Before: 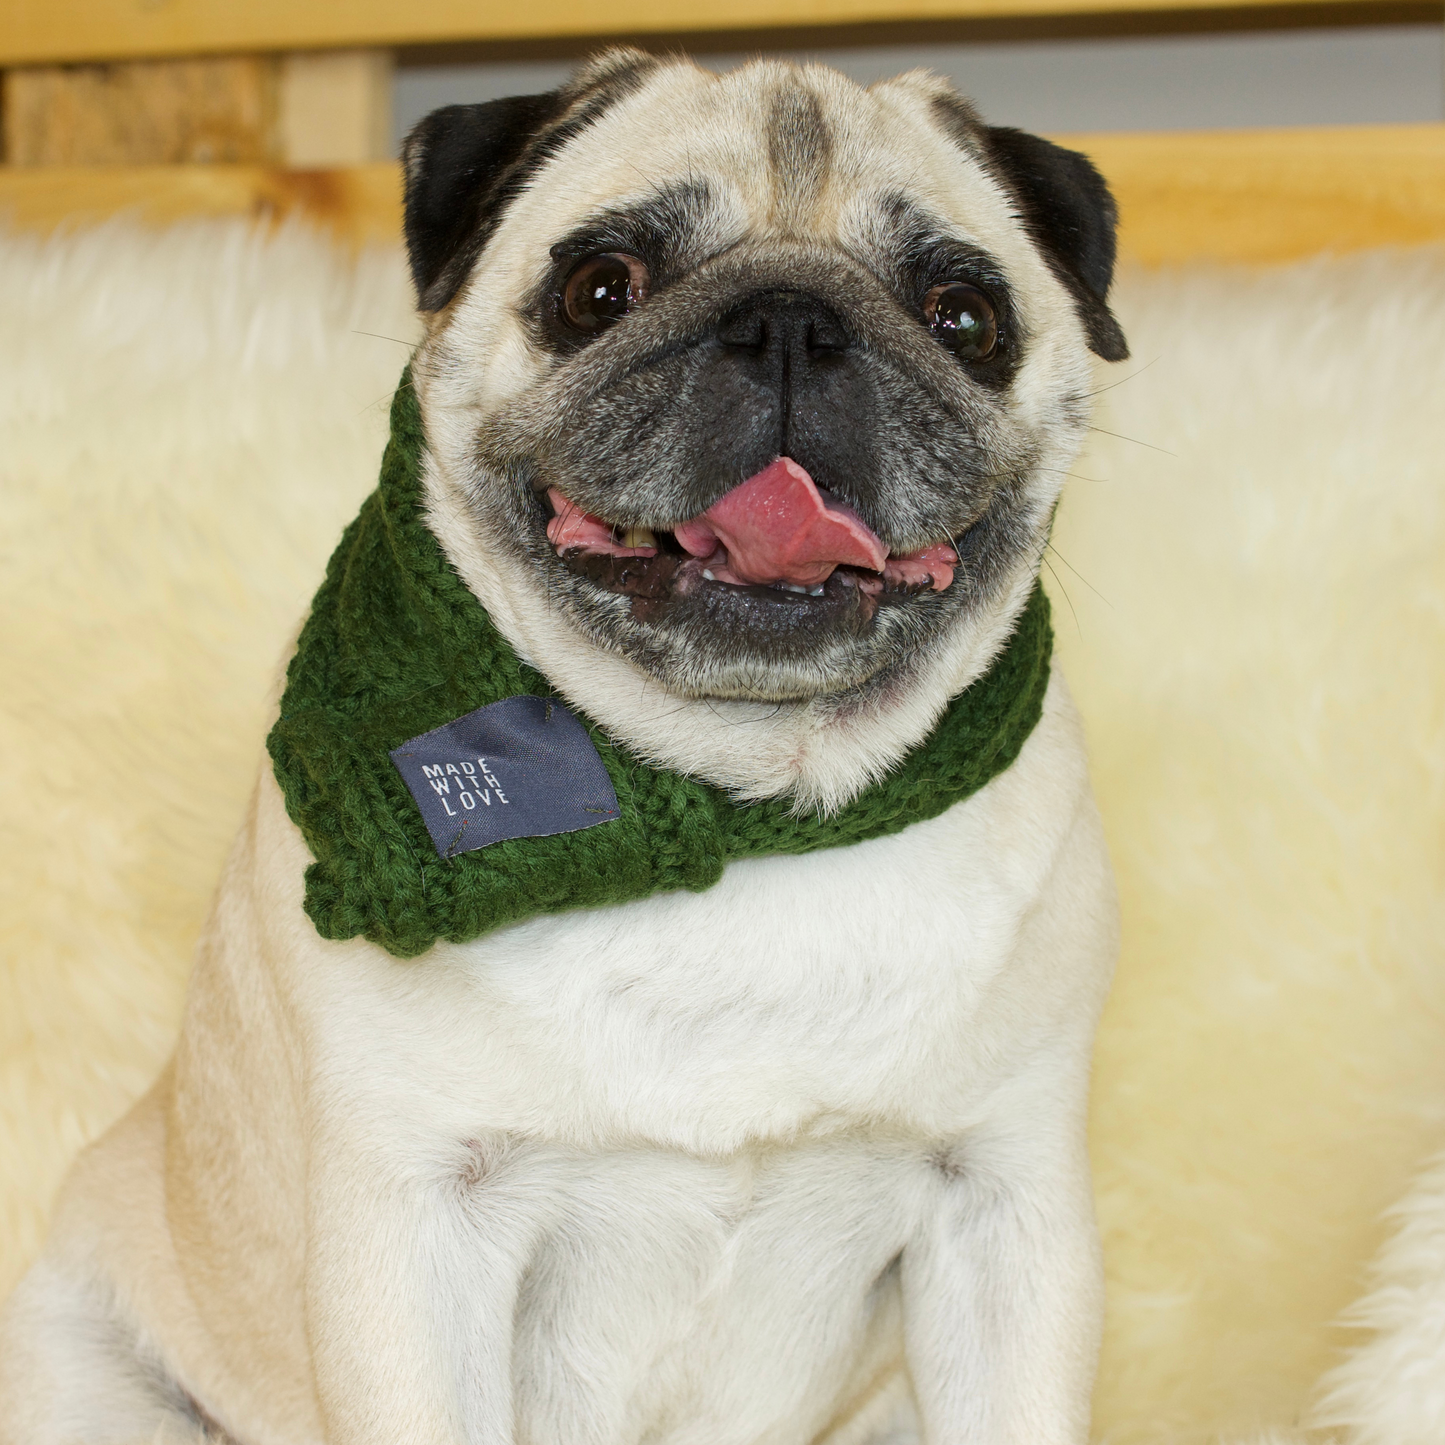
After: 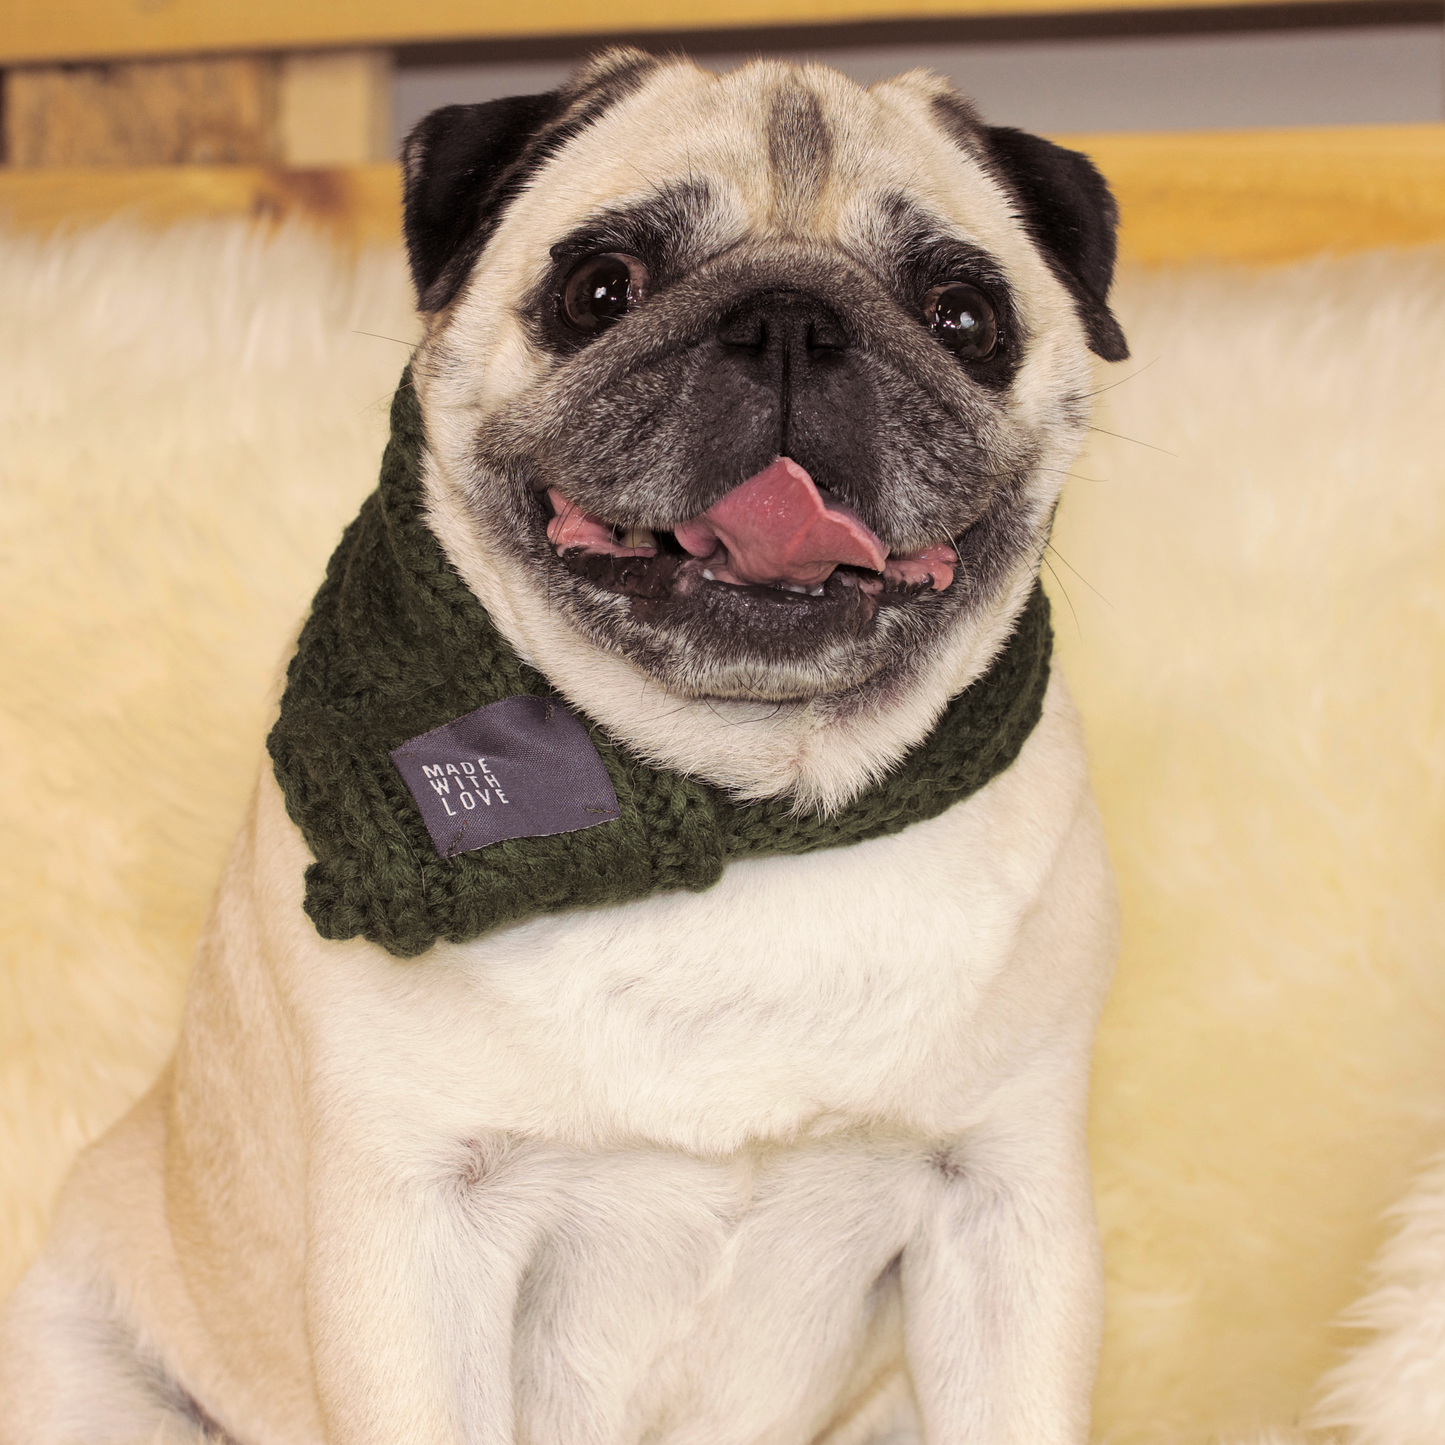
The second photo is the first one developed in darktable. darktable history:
split-toning: shadows › saturation 0.2
color correction: highlights a* 7.34, highlights b* 4.37
